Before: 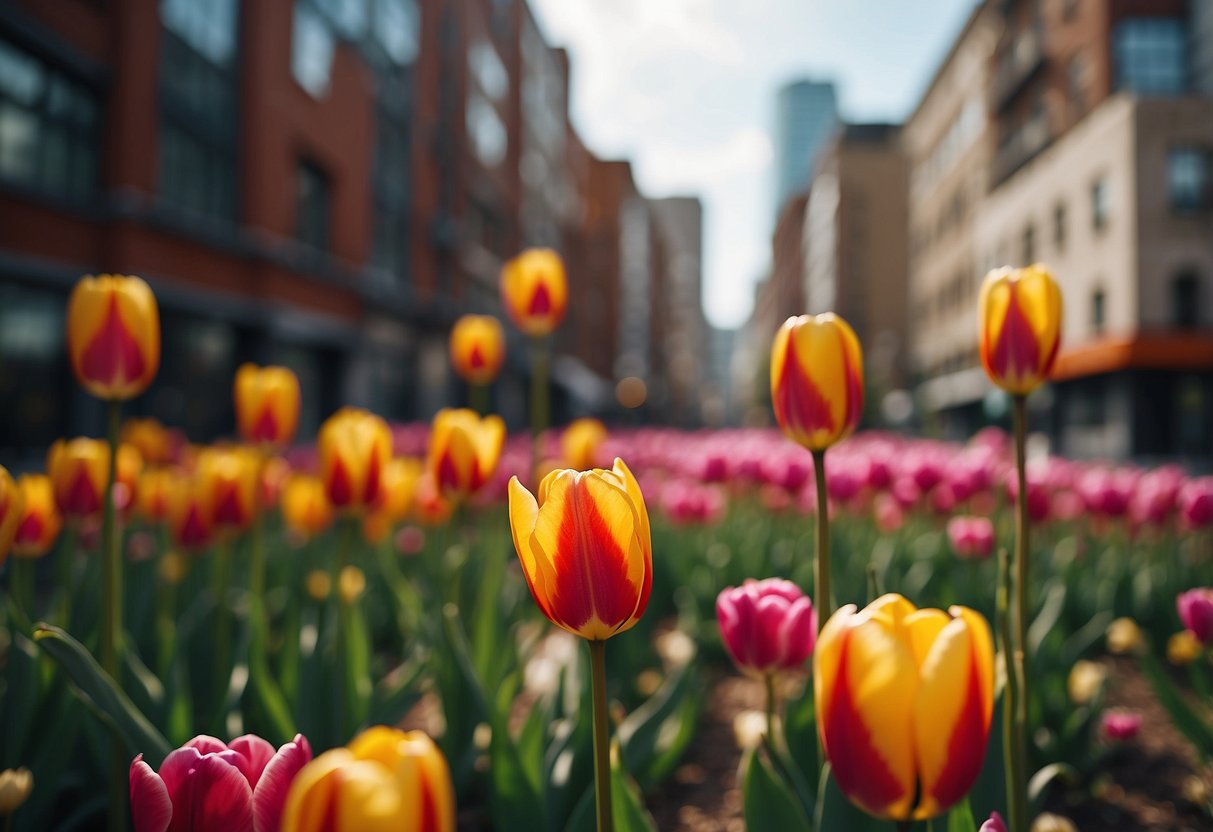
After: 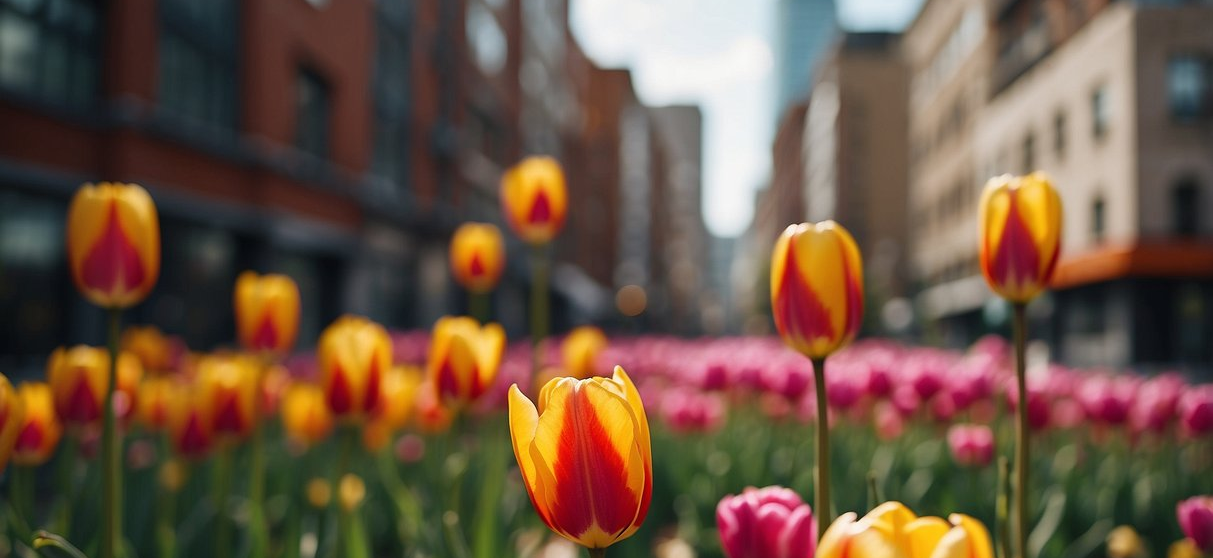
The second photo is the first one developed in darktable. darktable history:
crop: top 11.161%, bottom 21.715%
